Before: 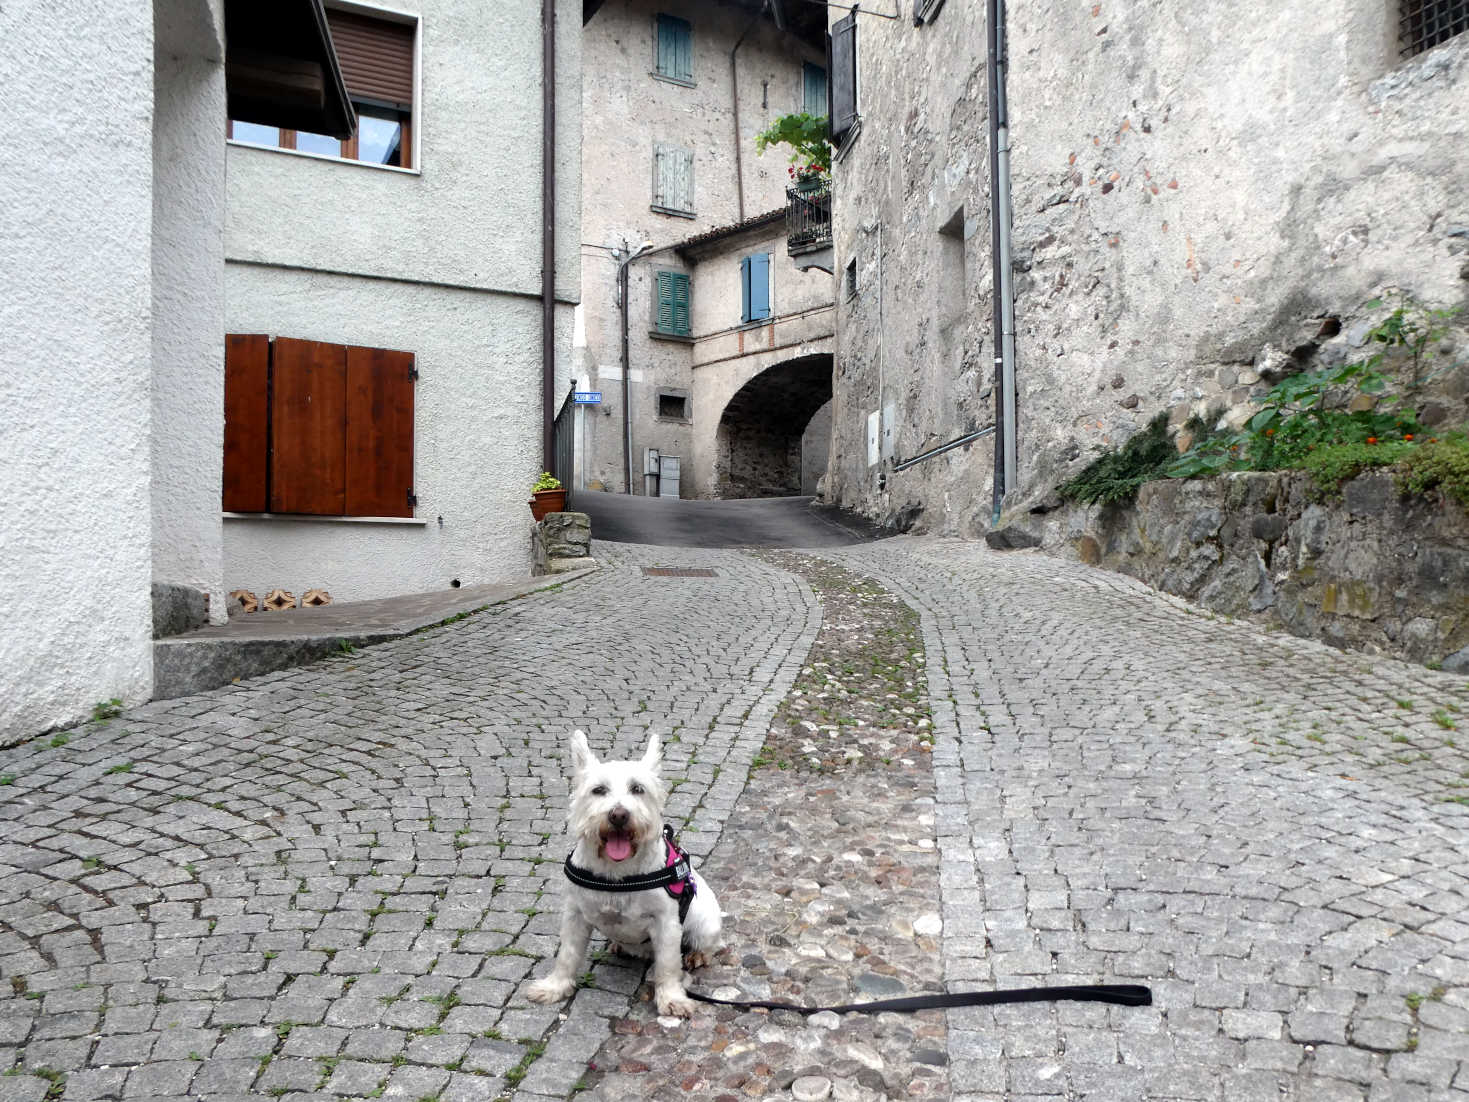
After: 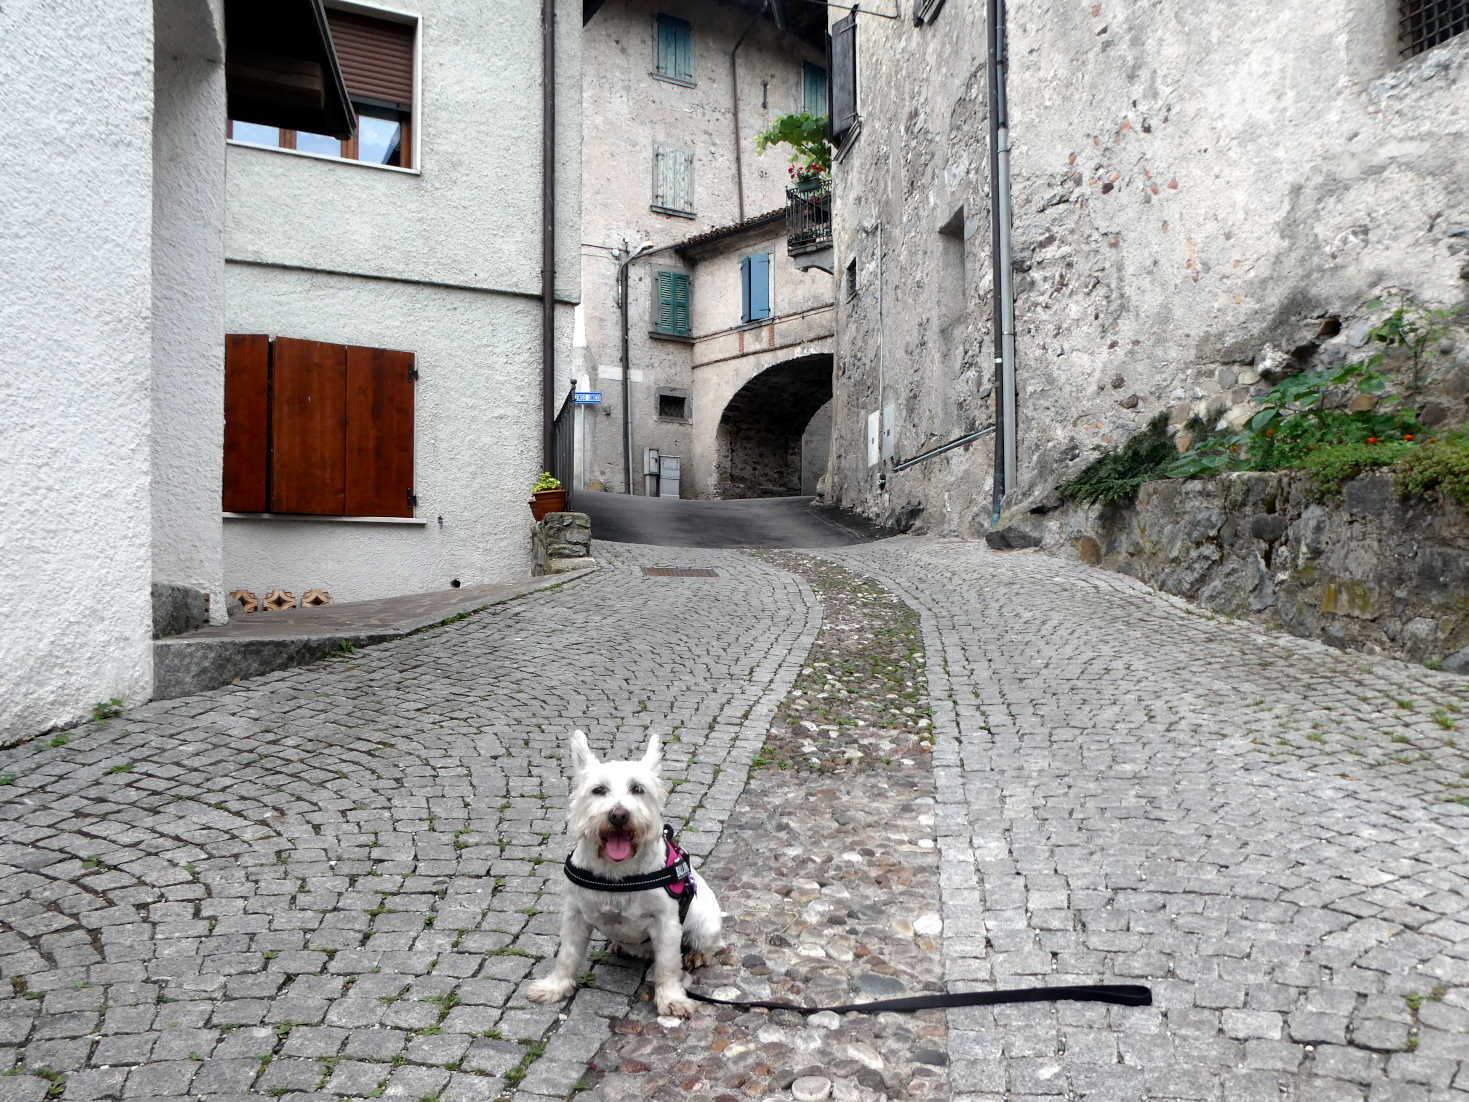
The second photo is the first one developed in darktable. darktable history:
contrast brightness saturation: contrast 0.029, brightness -0.04
